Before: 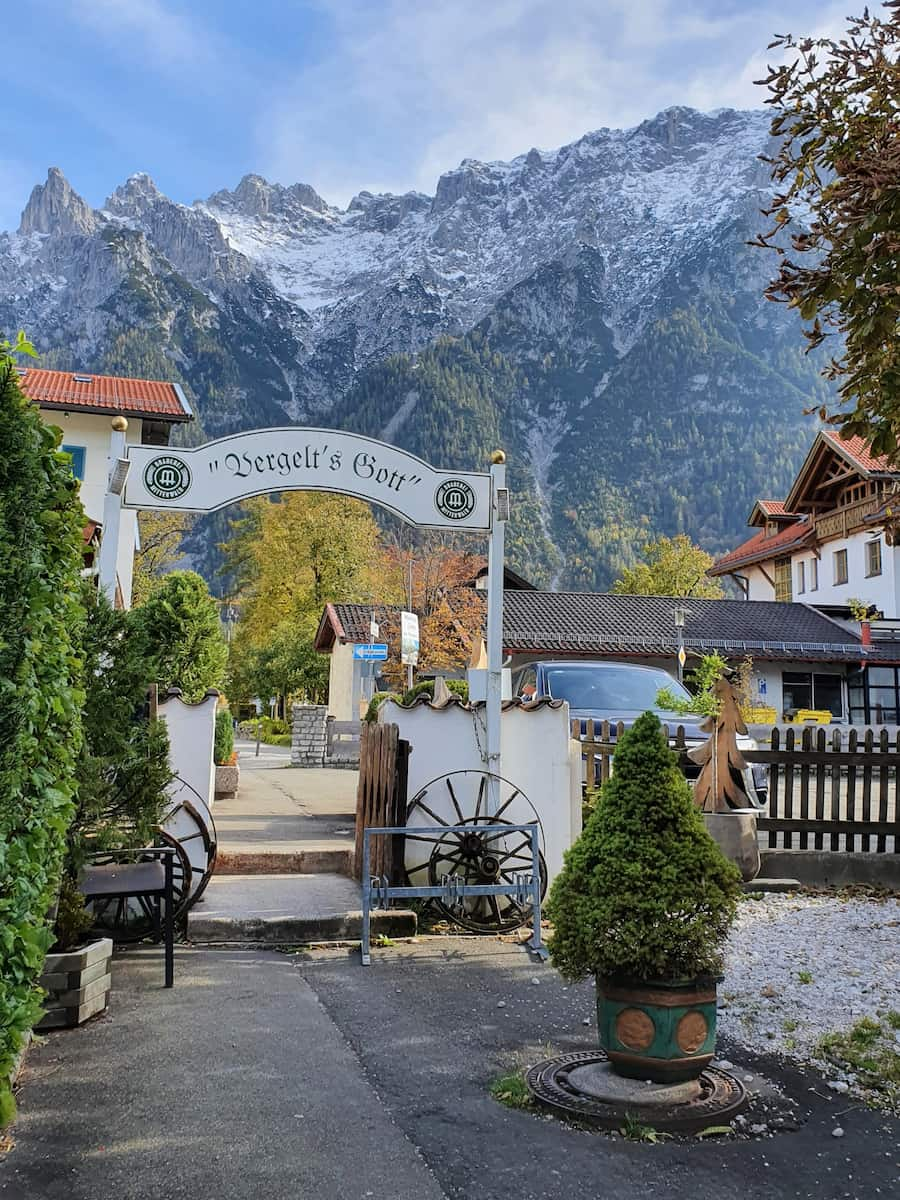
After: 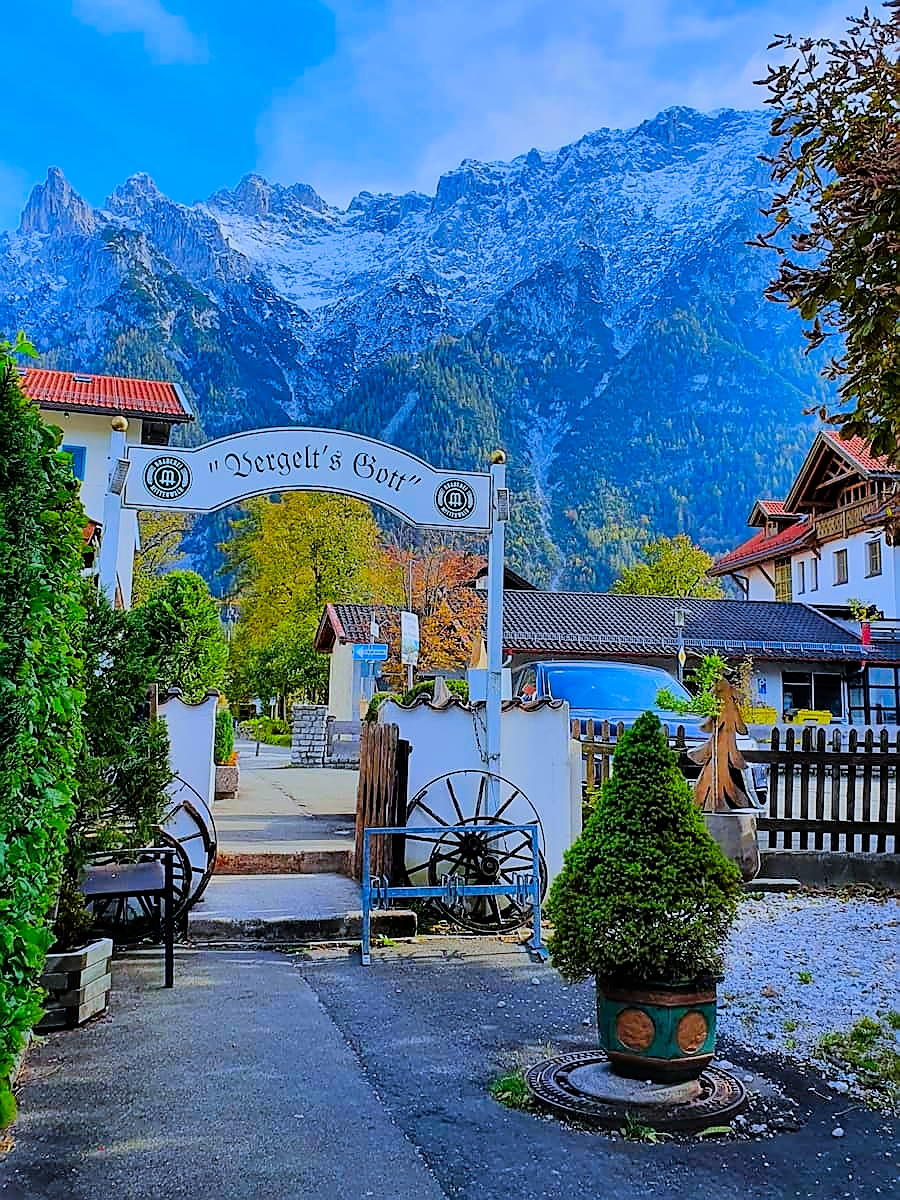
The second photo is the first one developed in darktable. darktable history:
exposure: exposure -0.041 EV, compensate highlight preservation false
shadows and highlights: shadows 37.27, highlights -28.18, soften with gaussian
sharpen: radius 1.4, amount 1.25, threshold 0.7
color correction: saturation 2.15
white balance: red 0.931, blue 1.11
filmic rgb: black relative exposure -7.65 EV, white relative exposure 4.56 EV, hardness 3.61, contrast 1.05
